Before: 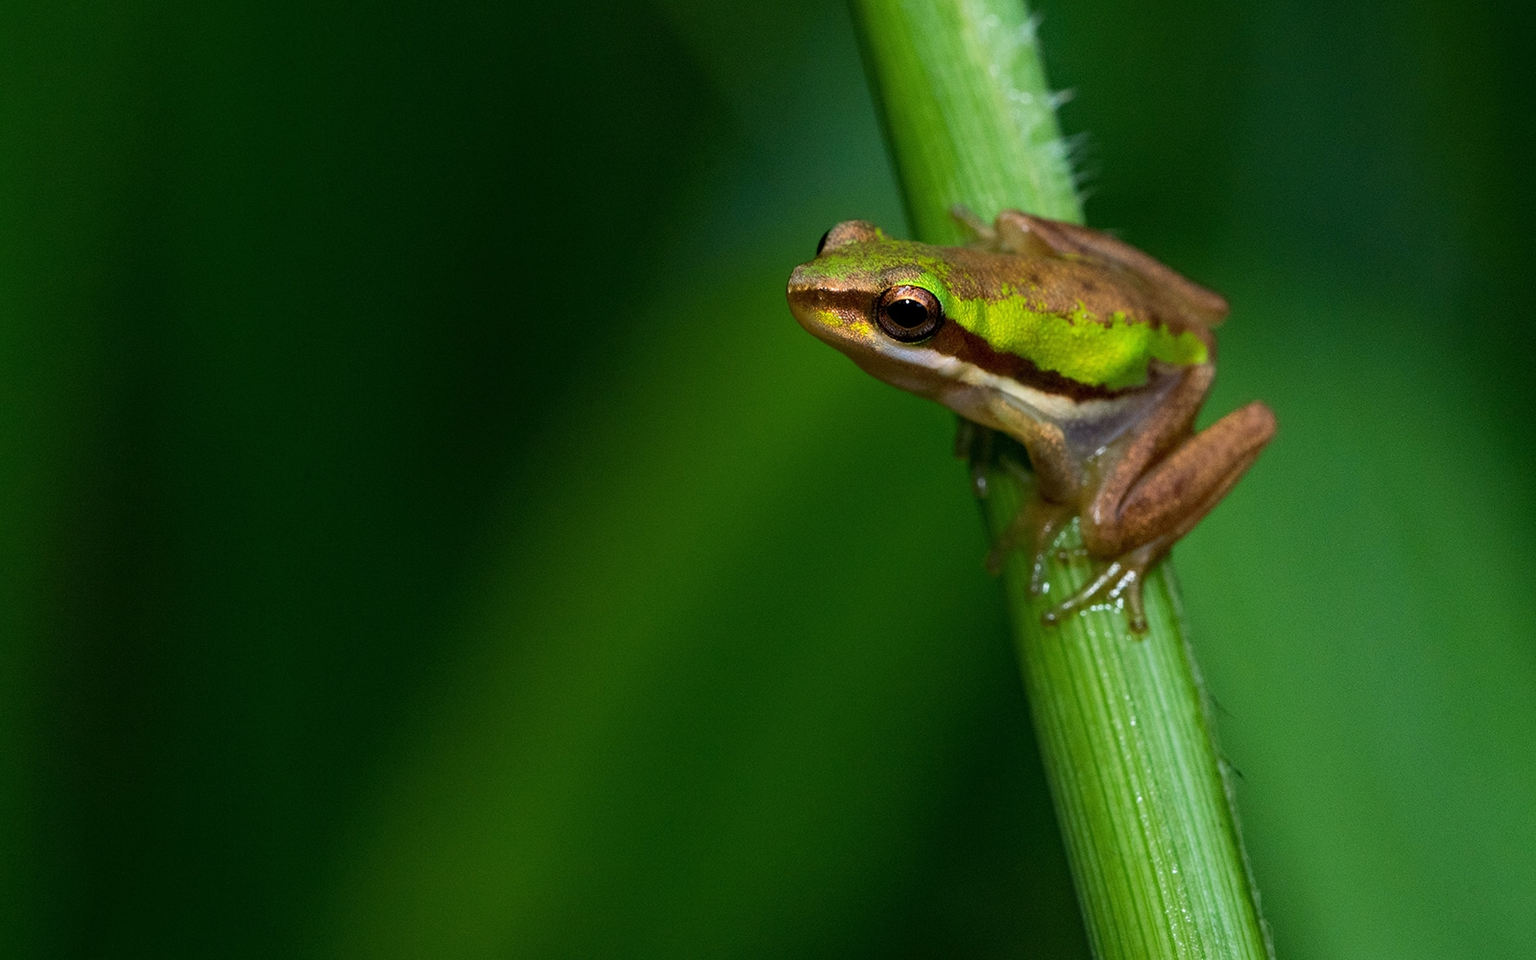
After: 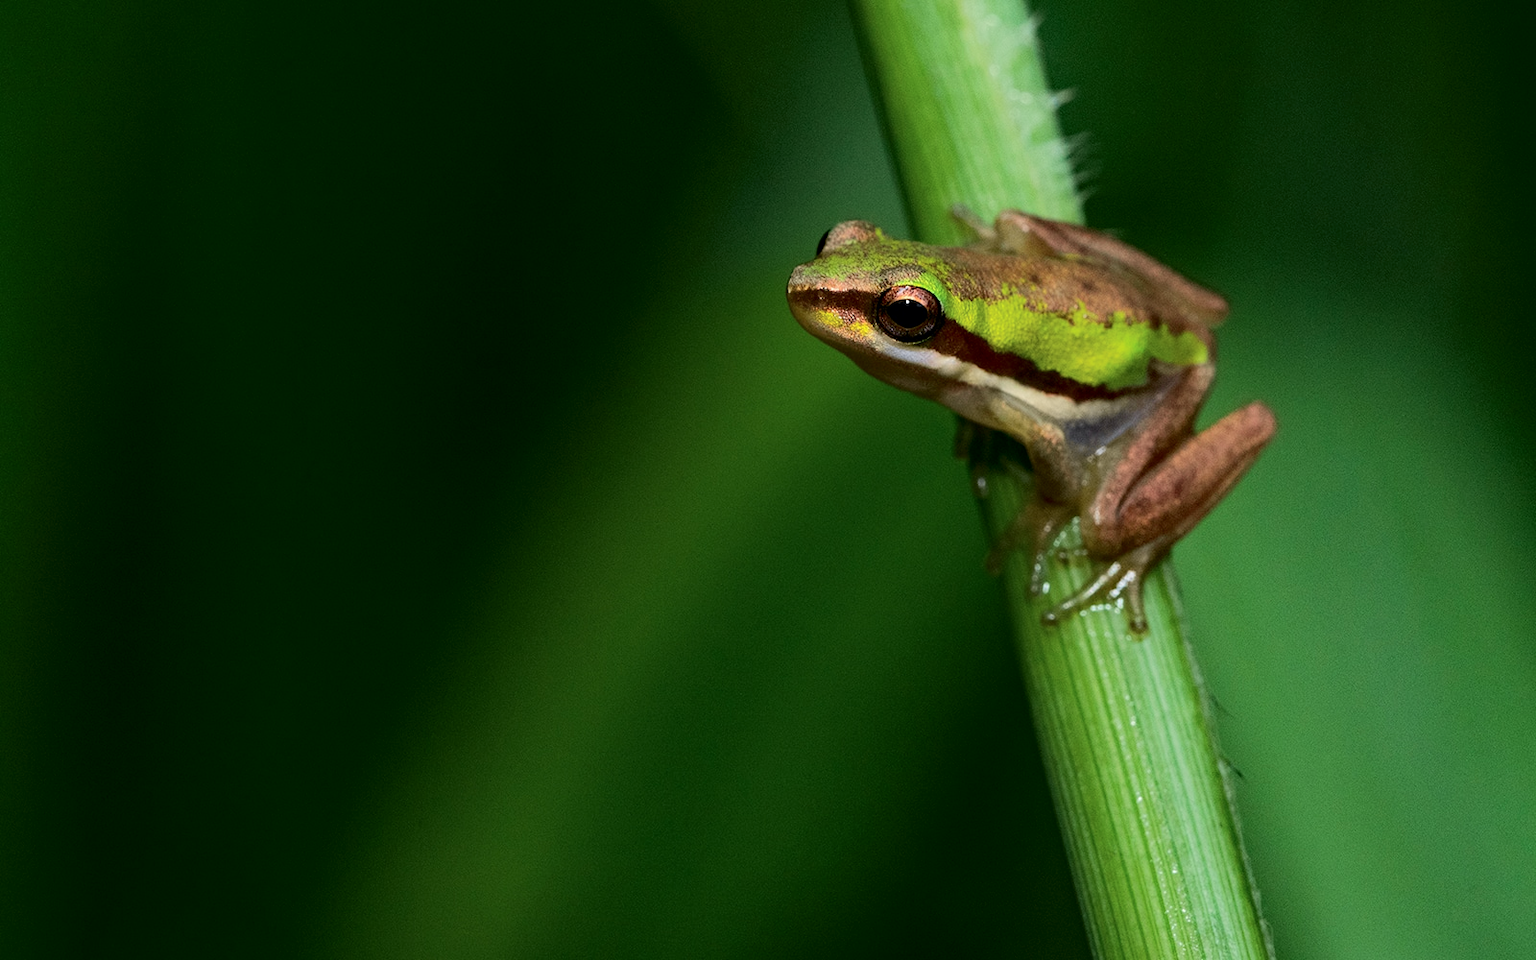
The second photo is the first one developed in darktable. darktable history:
exposure: exposure -0.048 EV, compensate highlight preservation false
tone curve: curves: ch0 [(0.003, 0) (0.066, 0.031) (0.163, 0.112) (0.264, 0.238) (0.395, 0.408) (0.517, 0.56) (0.684, 0.734) (0.791, 0.814) (1, 1)]; ch1 [(0, 0) (0.164, 0.115) (0.337, 0.332) (0.39, 0.398) (0.464, 0.461) (0.501, 0.5) (0.507, 0.5) (0.534, 0.532) (0.577, 0.59) (0.652, 0.681) (0.733, 0.749) (0.811, 0.796) (1, 1)]; ch2 [(0, 0) (0.337, 0.382) (0.464, 0.476) (0.501, 0.5) (0.527, 0.54) (0.551, 0.565) (0.6, 0.59) (0.687, 0.675) (1, 1)], color space Lab, independent channels, preserve colors none
